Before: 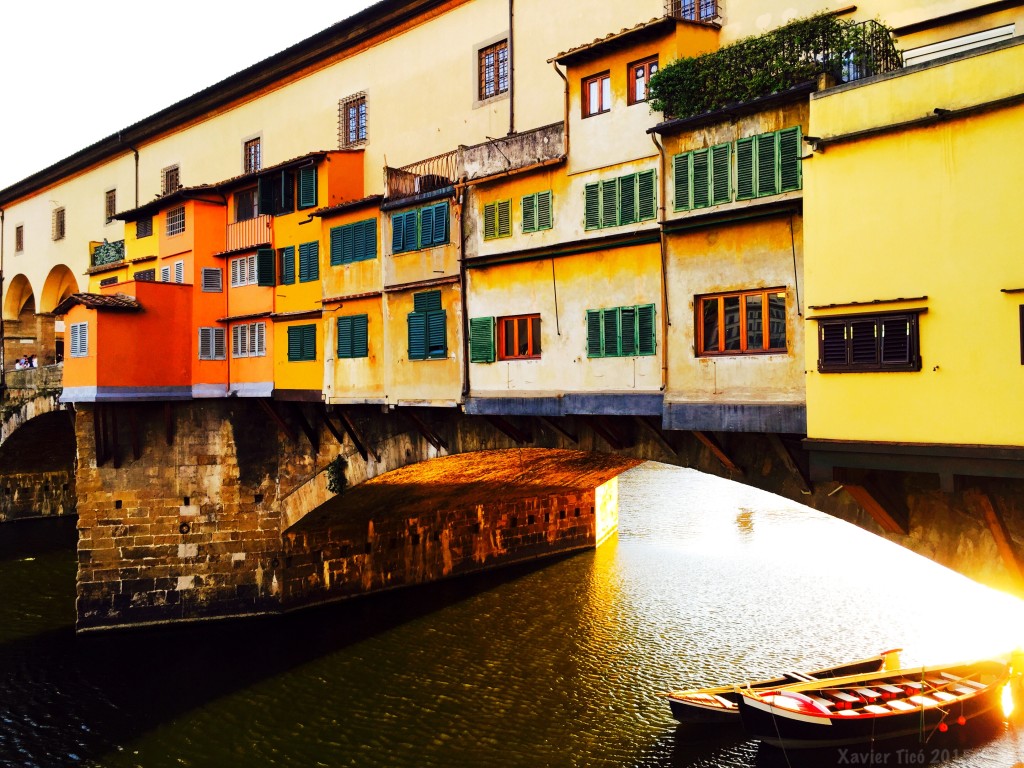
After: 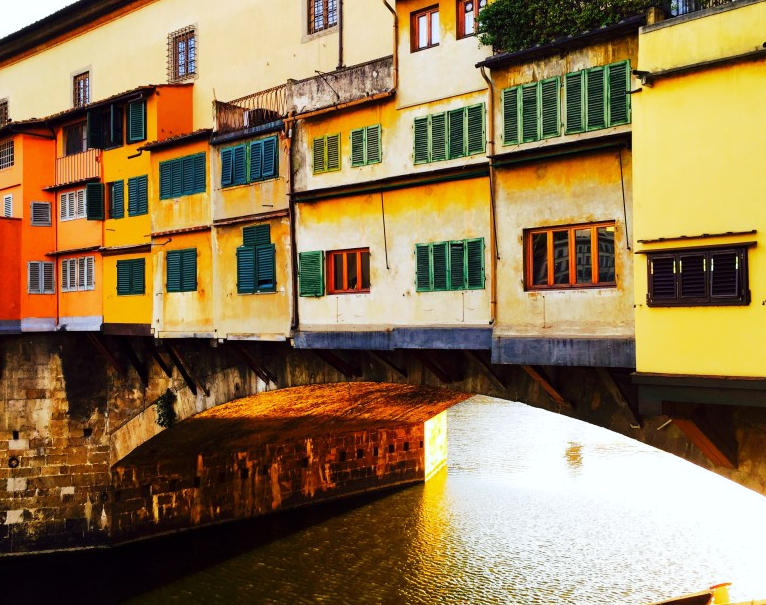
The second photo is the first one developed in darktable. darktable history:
crop: left 16.768%, top 8.653%, right 8.362%, bottom 12.485%
white balance: red 0.982, blue 1.018
